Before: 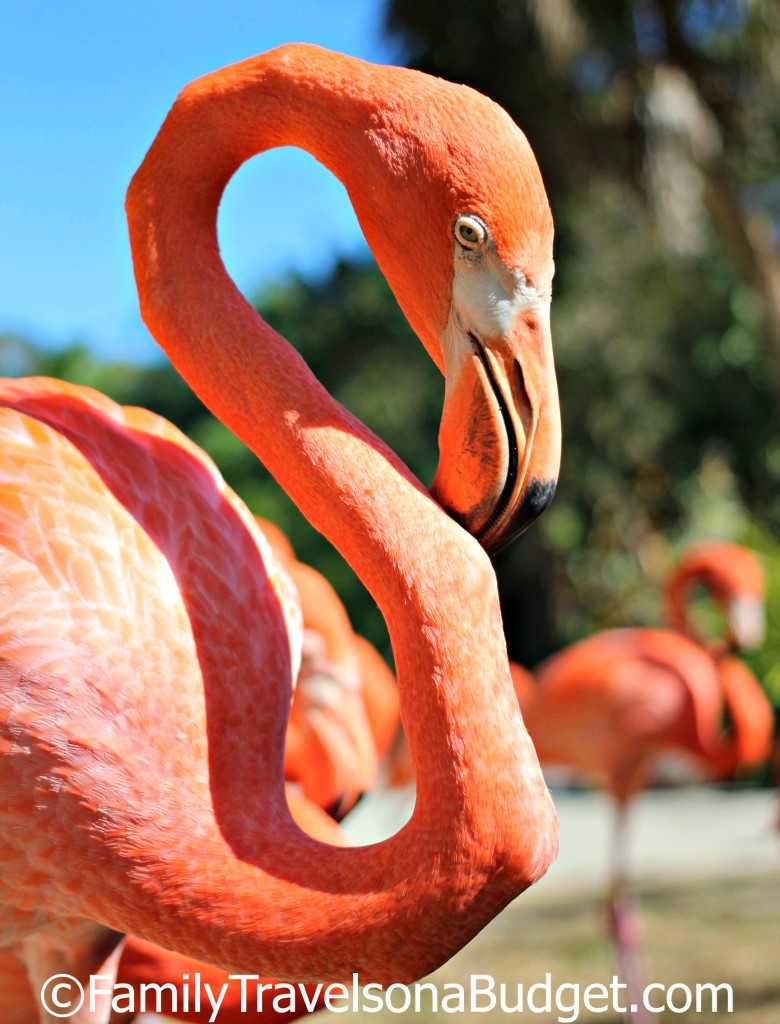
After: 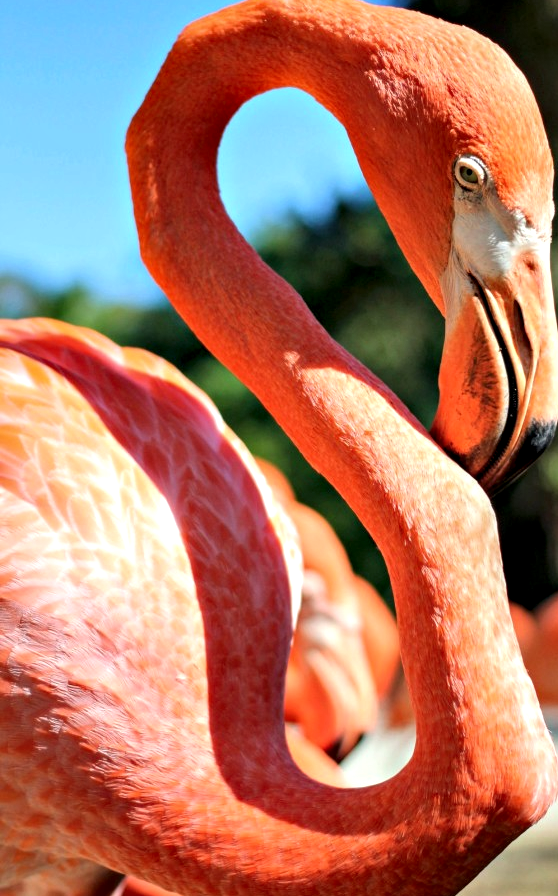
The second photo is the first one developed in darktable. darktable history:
crop: top 5.803%, right 27.864%, bottom 5.804%
local contrast: detail 135%, midtone range 0.75
